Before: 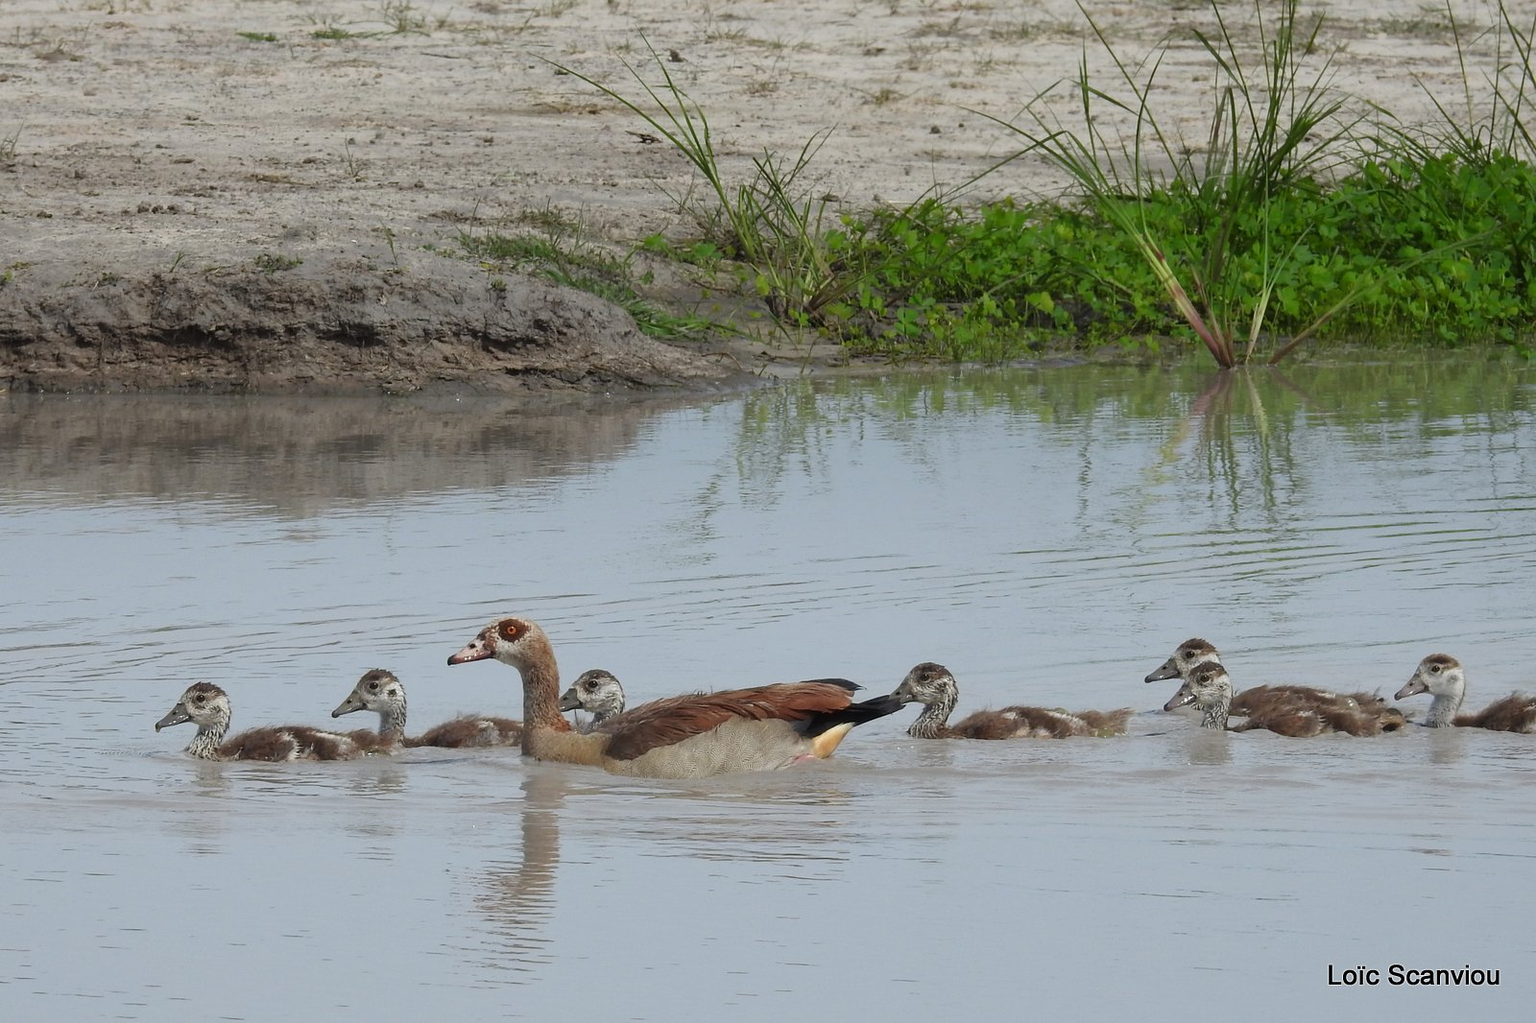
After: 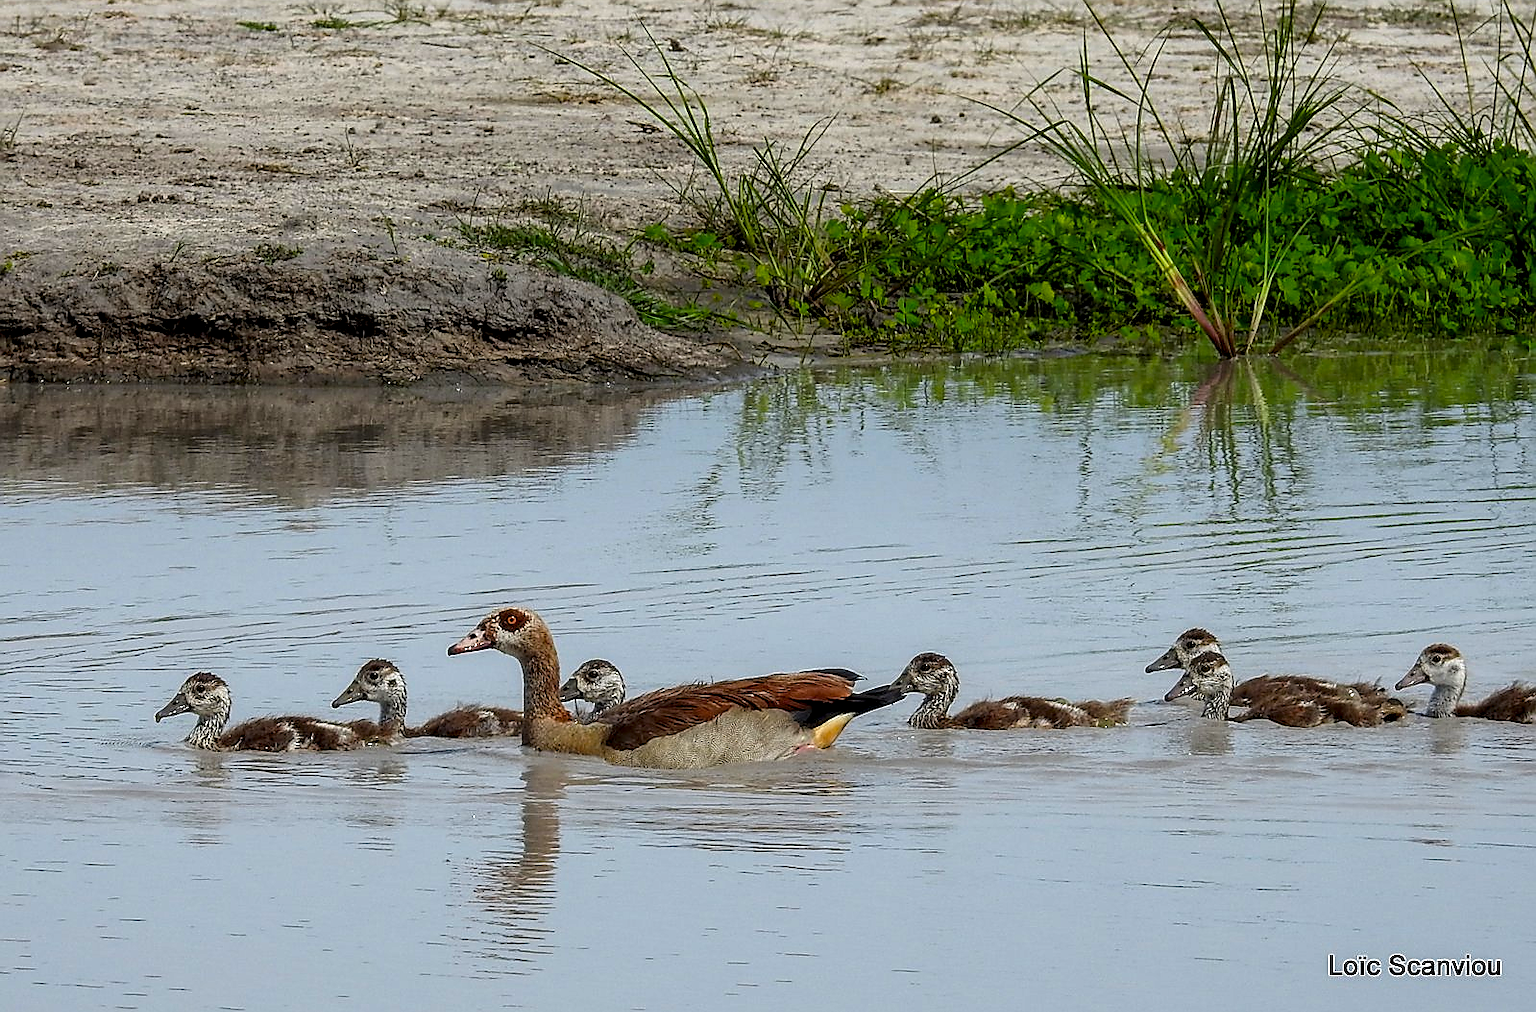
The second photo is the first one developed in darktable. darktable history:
sharpen: radius 1.4, amount 1.25, threshold 0.7
local contrast: highlights 60%, shadows 60%, detail 160%
color balance rgb: linear chroma grading › global chroma 15%, perceptual saturation grading › global saturation 30%
crop: top 1.049%, right 0.001%
